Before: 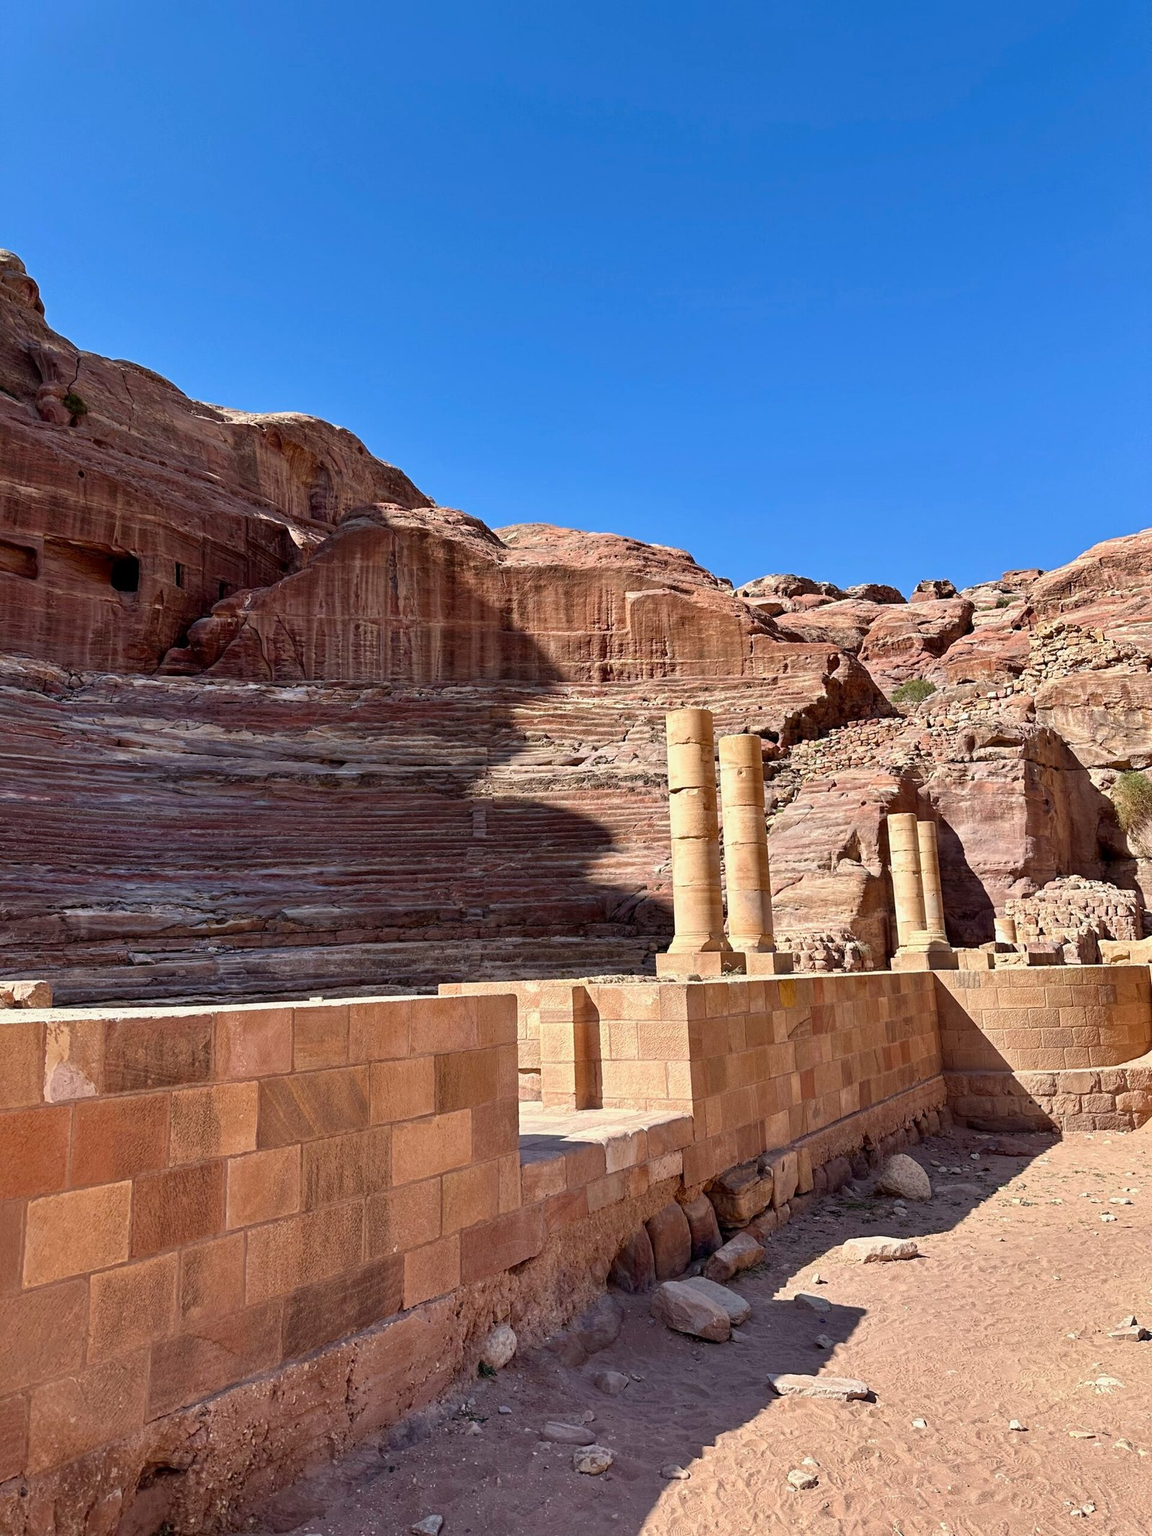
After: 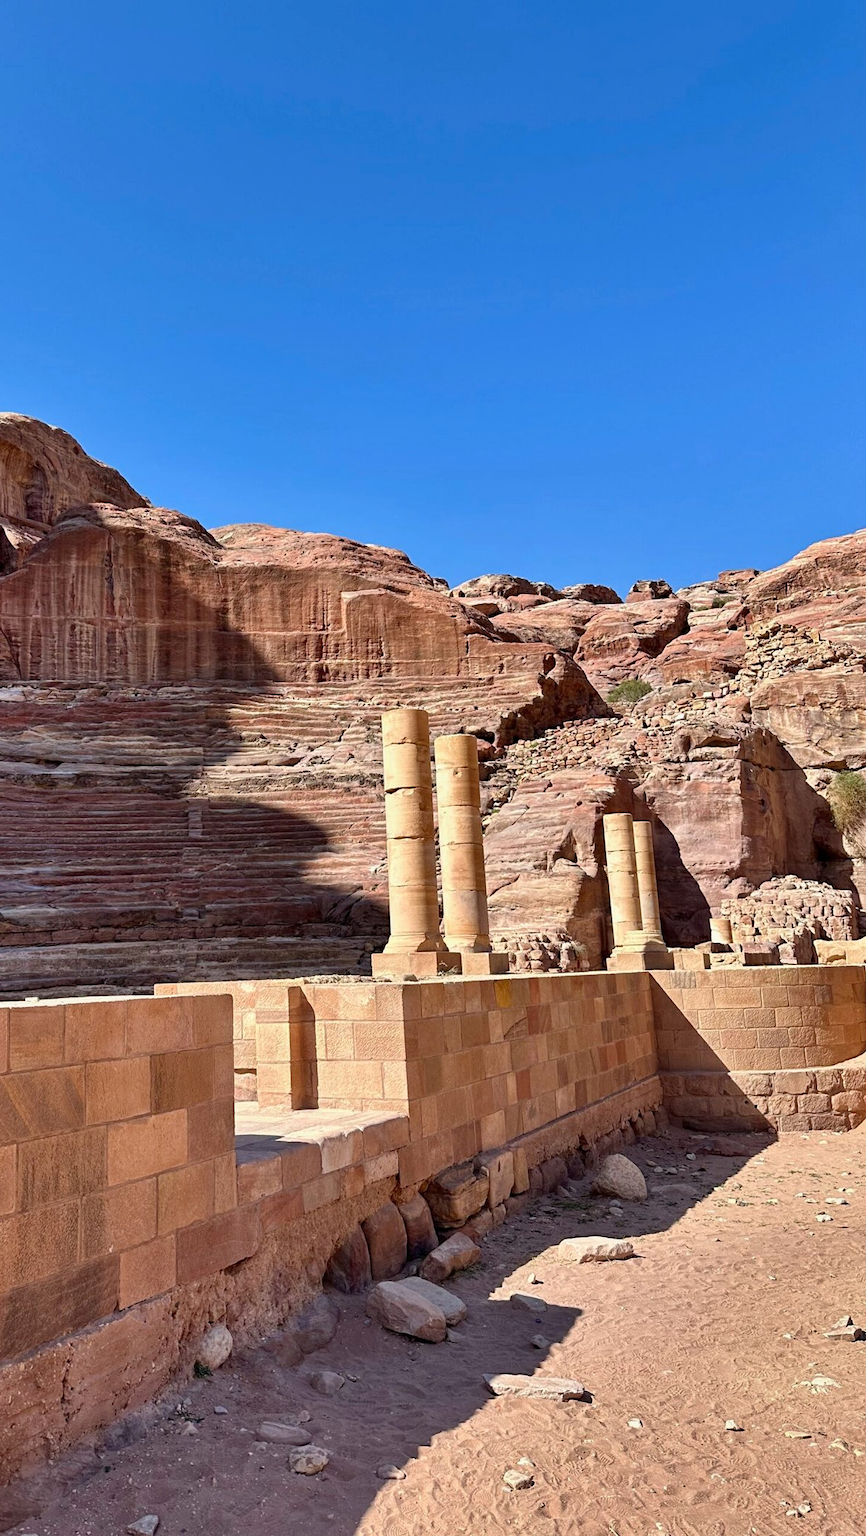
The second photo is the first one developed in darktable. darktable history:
tone equalizer: on, module defaults
shadows and highlights: low approximation 0.01, soften with gaussian
crop and rotate: left 24.8%
